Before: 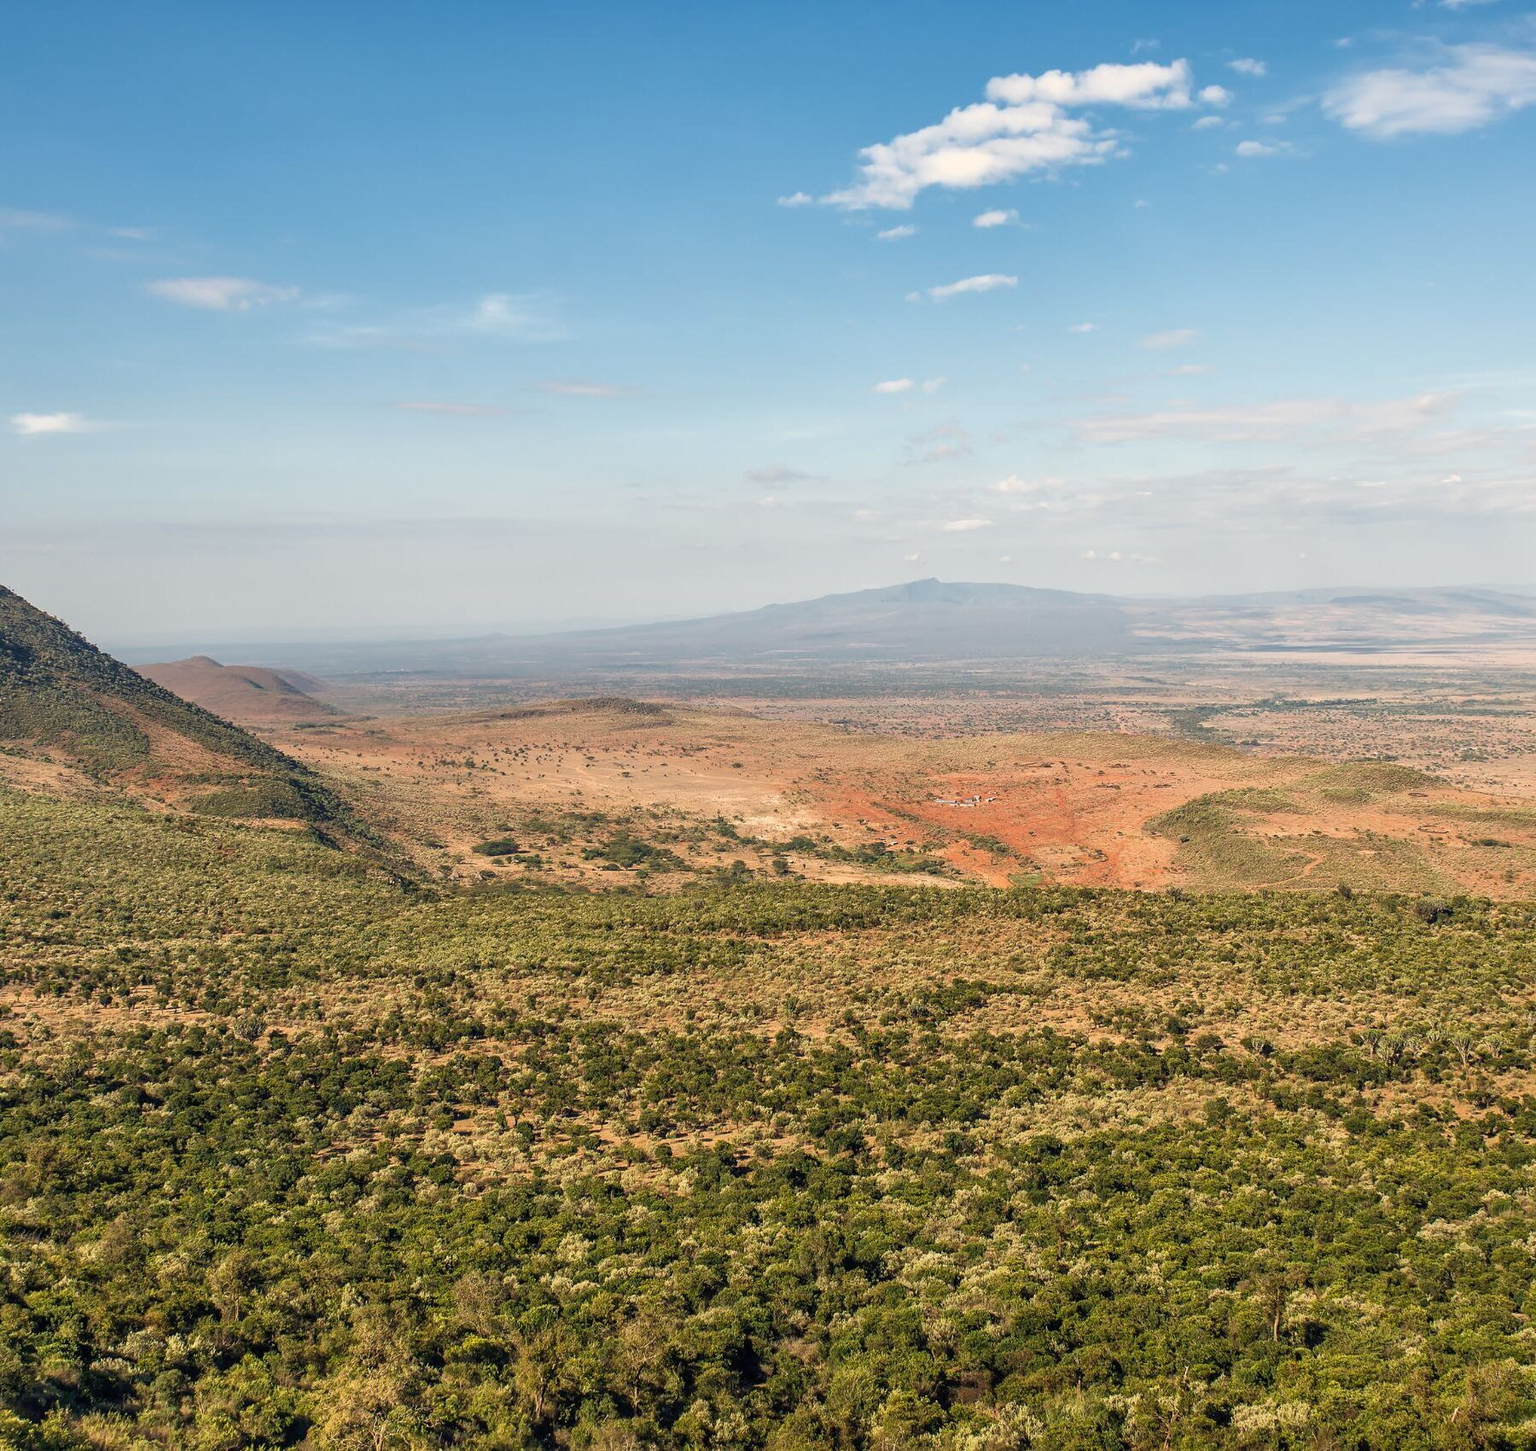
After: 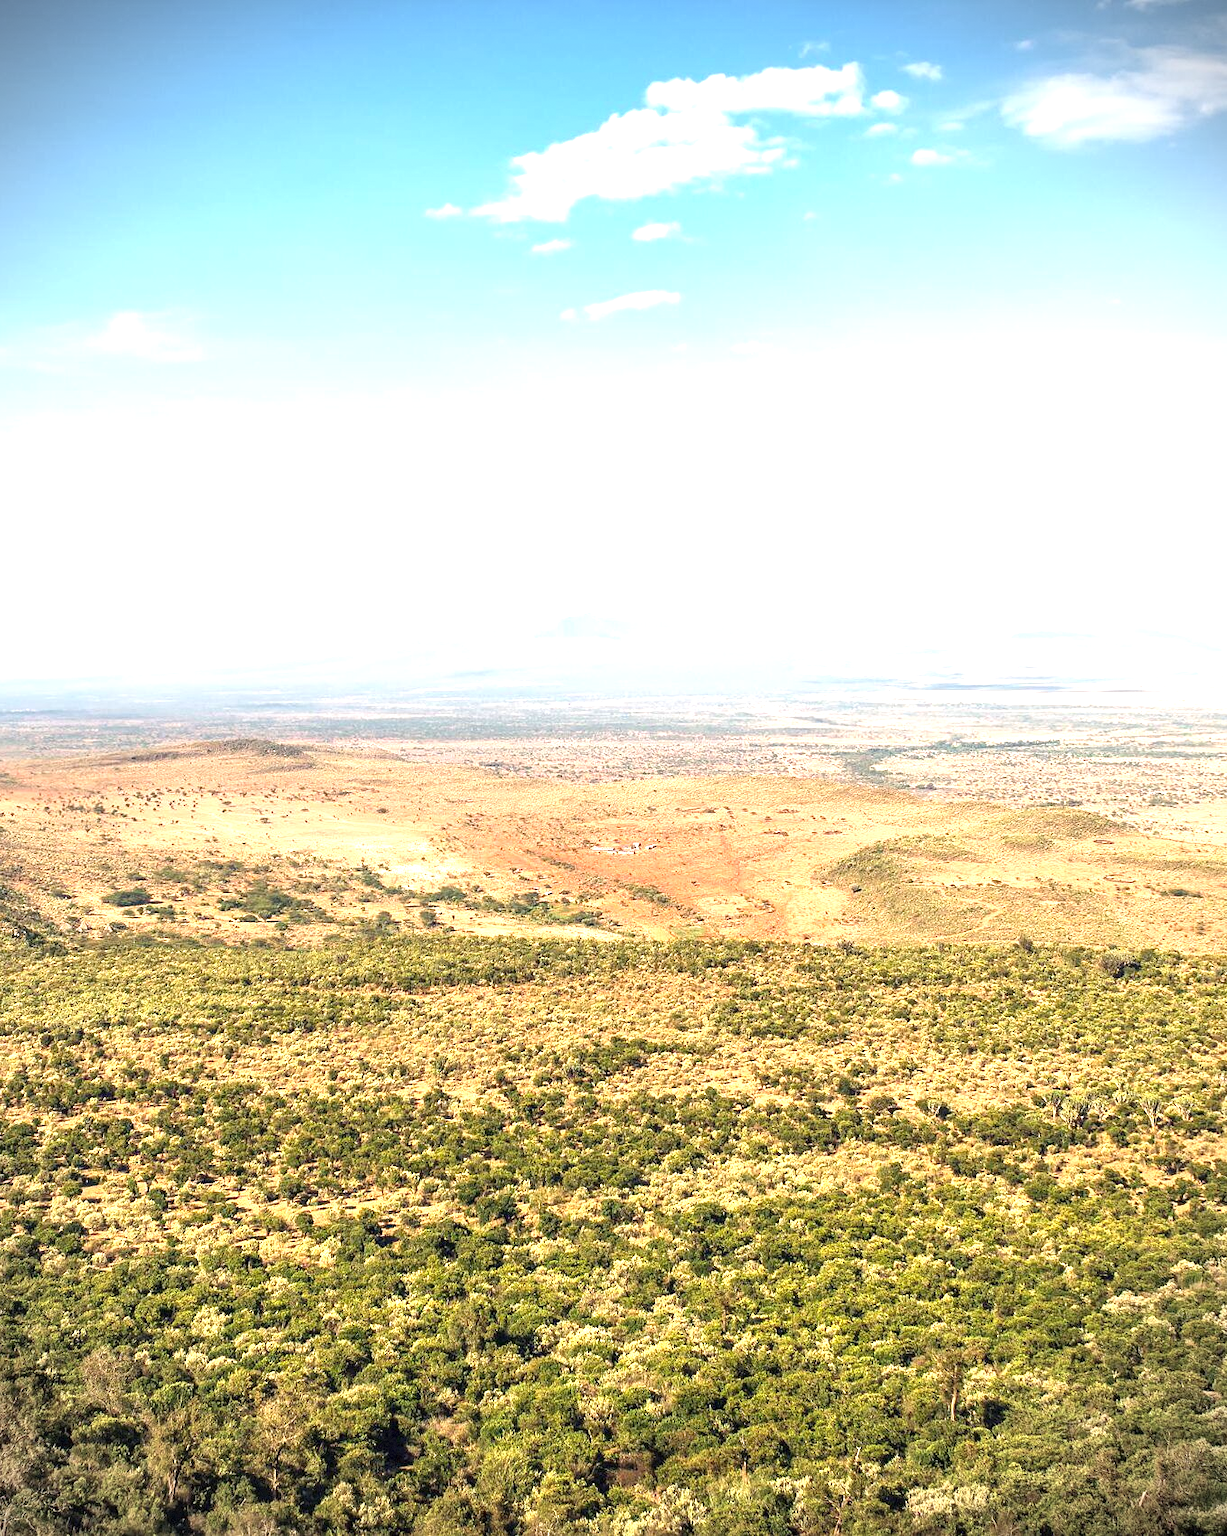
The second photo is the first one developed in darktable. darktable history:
tone equalizer: -7 EV 0.113 EV
vignetting: fall-off radius 61.08%, brightness -0.722, saturation -0.485, dithering 8-bit output
exposure: black level correction 0, exposure 1.29 EV, compensate exposure bias true, compensate highlight preservation false
crop and rotate: left 24.555%
